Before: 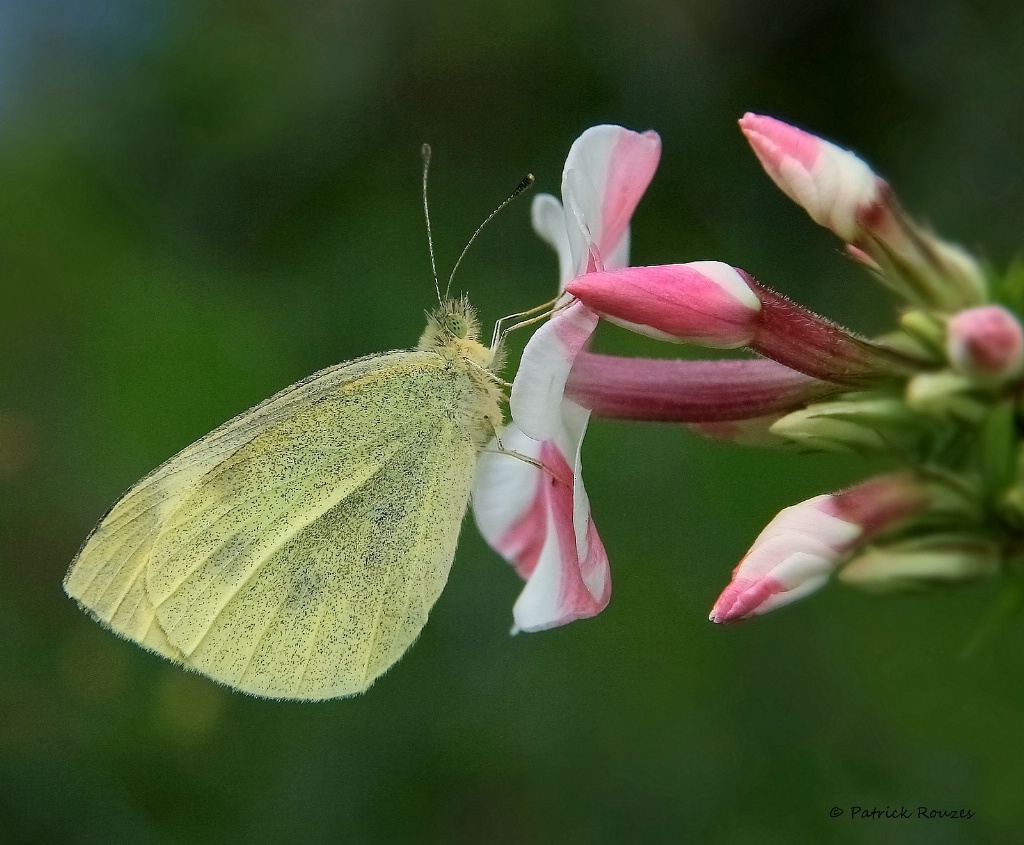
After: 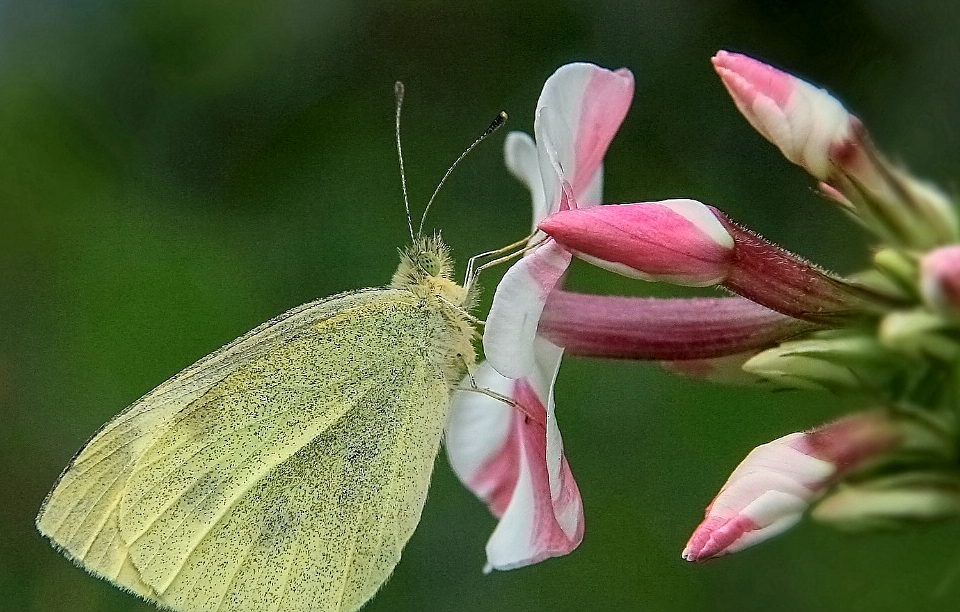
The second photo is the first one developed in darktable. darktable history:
local contrast: on, module defaults
sharpen: on, module defaults
crop: left 2.699%, top 7.377%, right 3.227%, bottom 20.186%
exposure: black level correction 0.001, exposure 0.017 EV, compensate exposure bias true, compensate highlight preservation false
